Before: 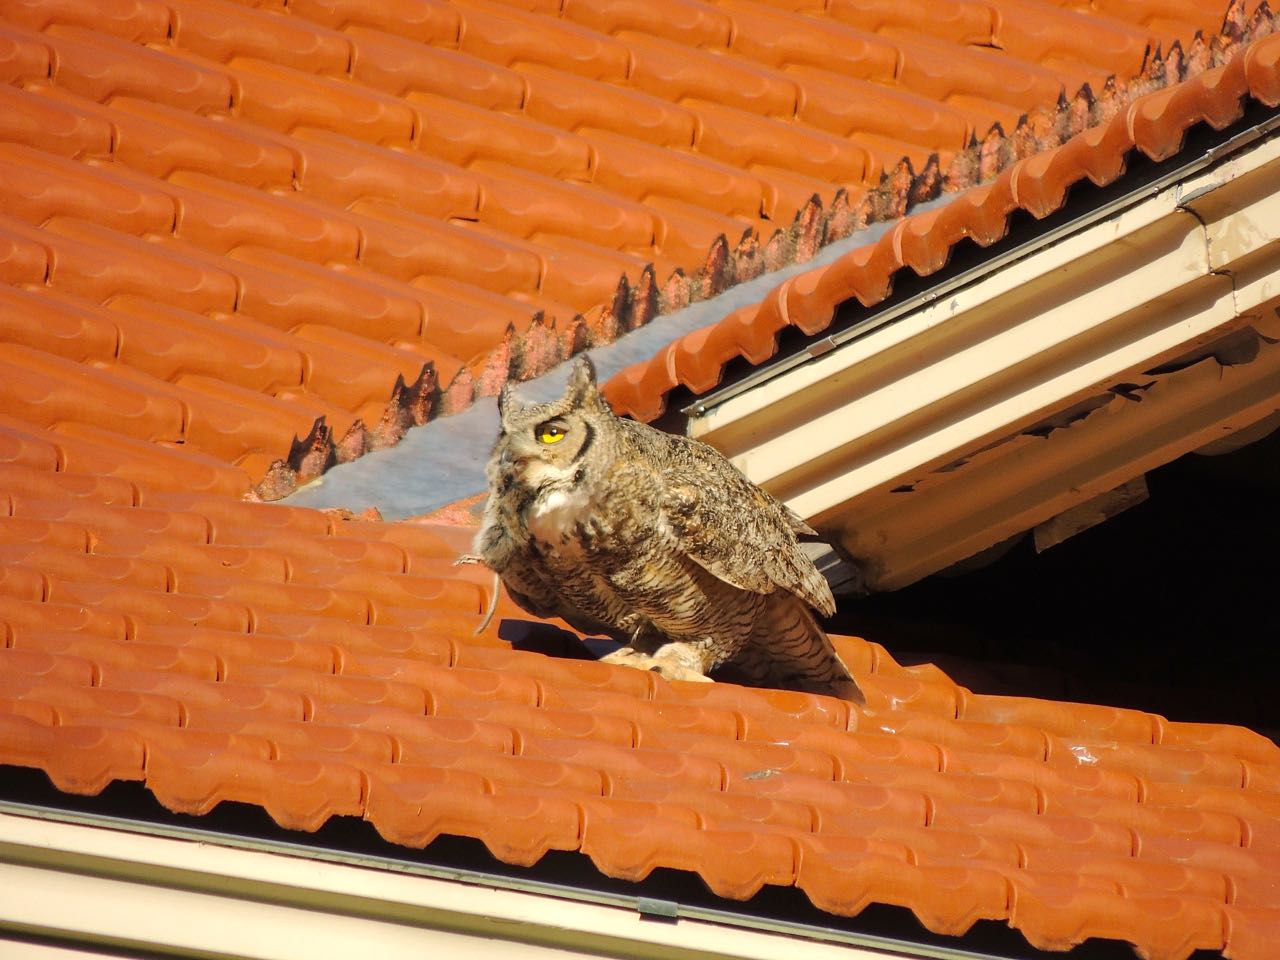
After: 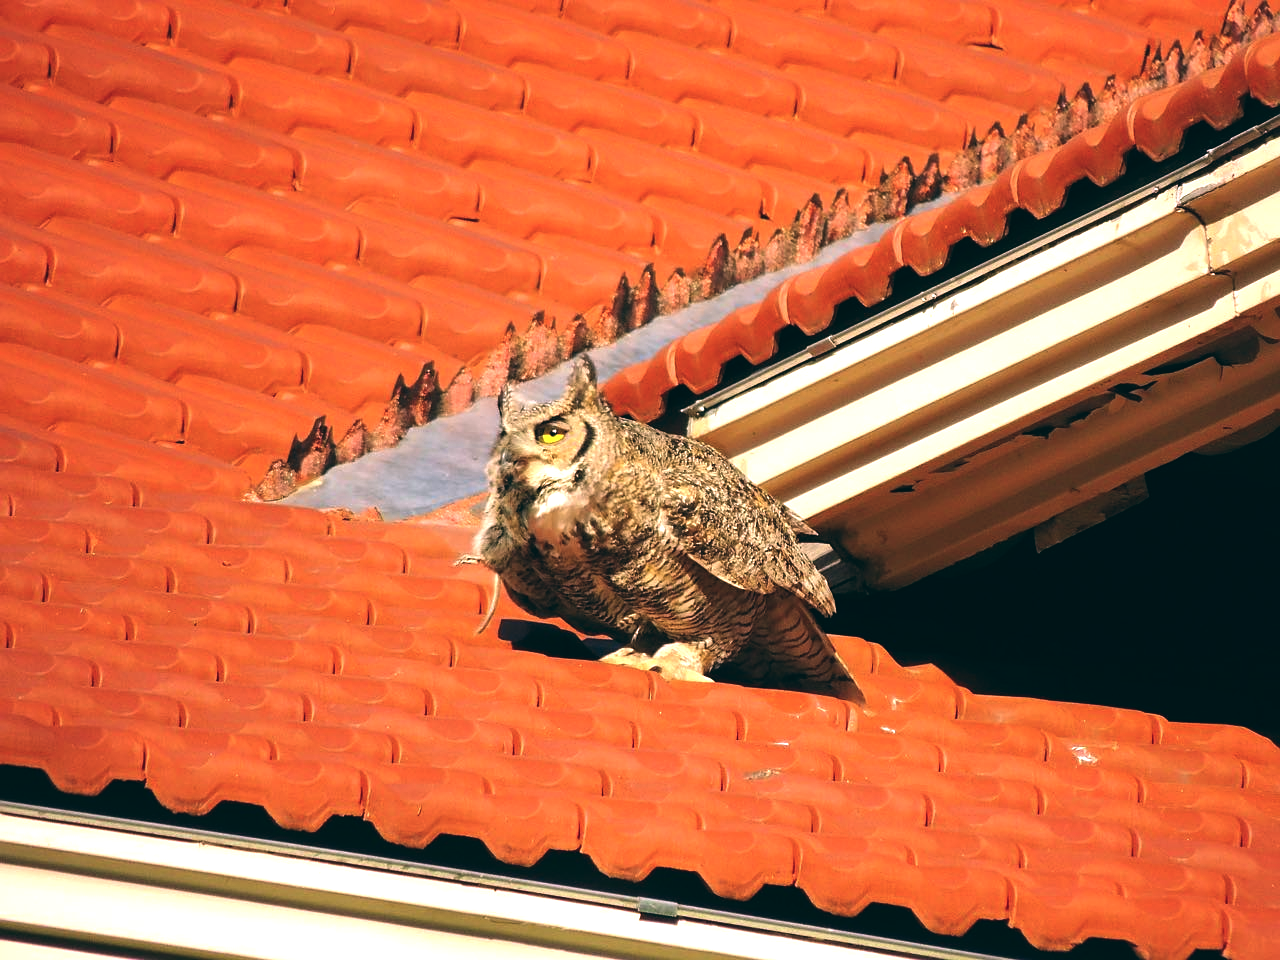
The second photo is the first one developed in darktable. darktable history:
color balance: lift [1.016, 0.983, 1, 1.017], gamma [0.78, 1.018, 1.043, 0.957], gain [0.786, 1.063, 0.937, 1.017], input saturation 118.26%, contrast 13.43%, contrast fulcrum 21.62%, output saturation 82.76%
contrast brightness saturation: saturation -0.05
sharpen: amount 0.2
exposure: black level correction 0, exposure 0.7 EV, compensate exposure bias true, compensate highlight preservation false
